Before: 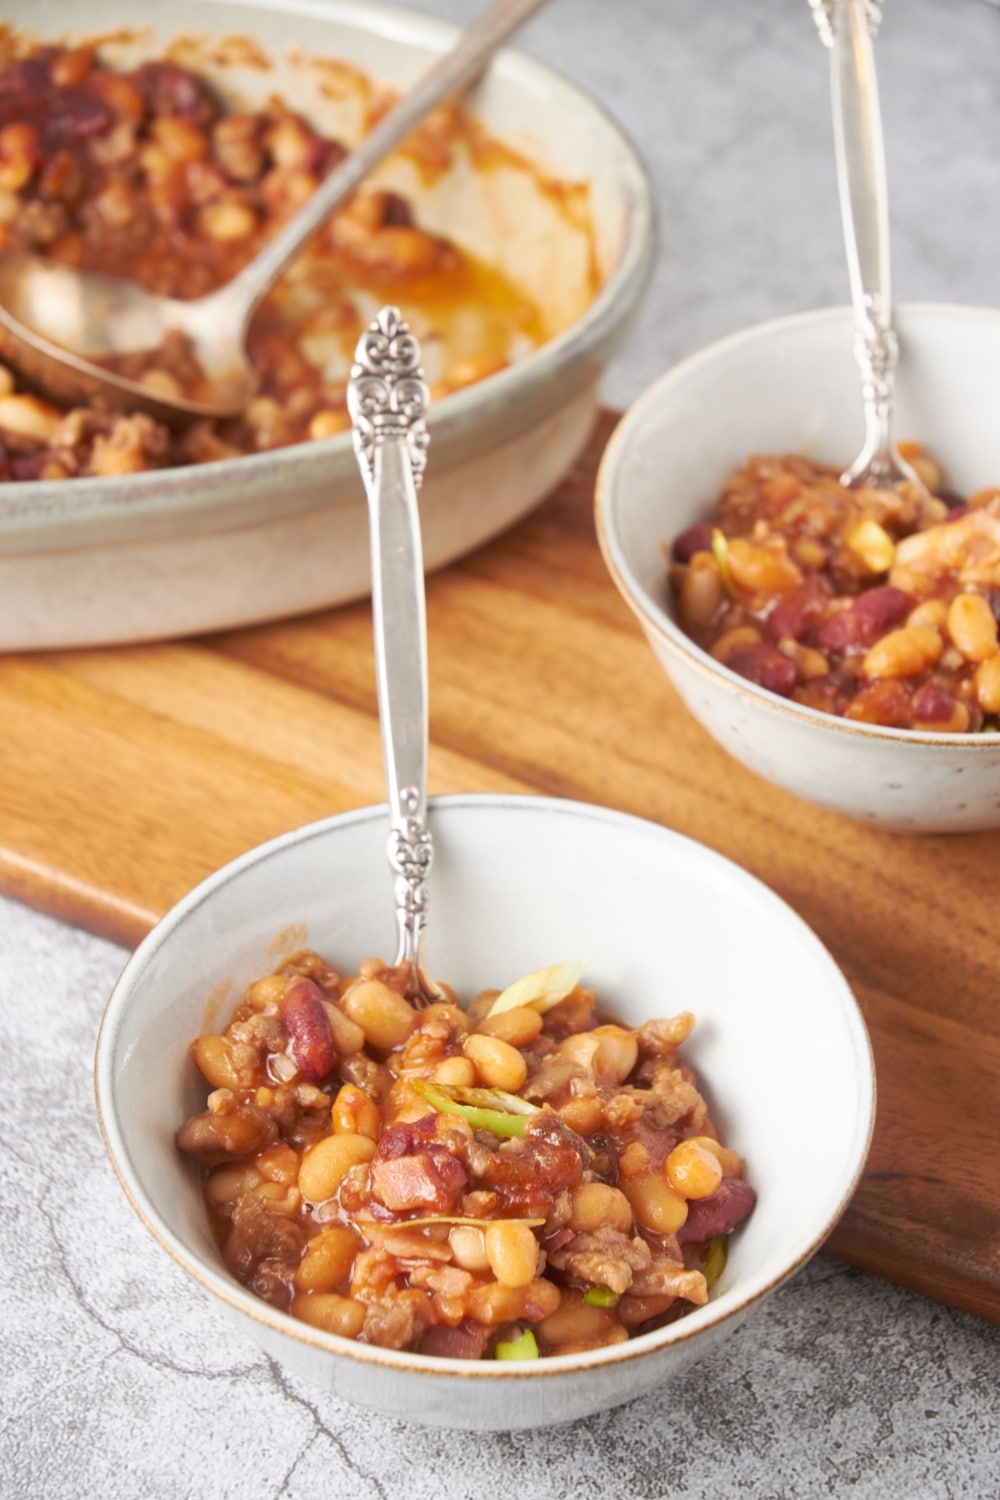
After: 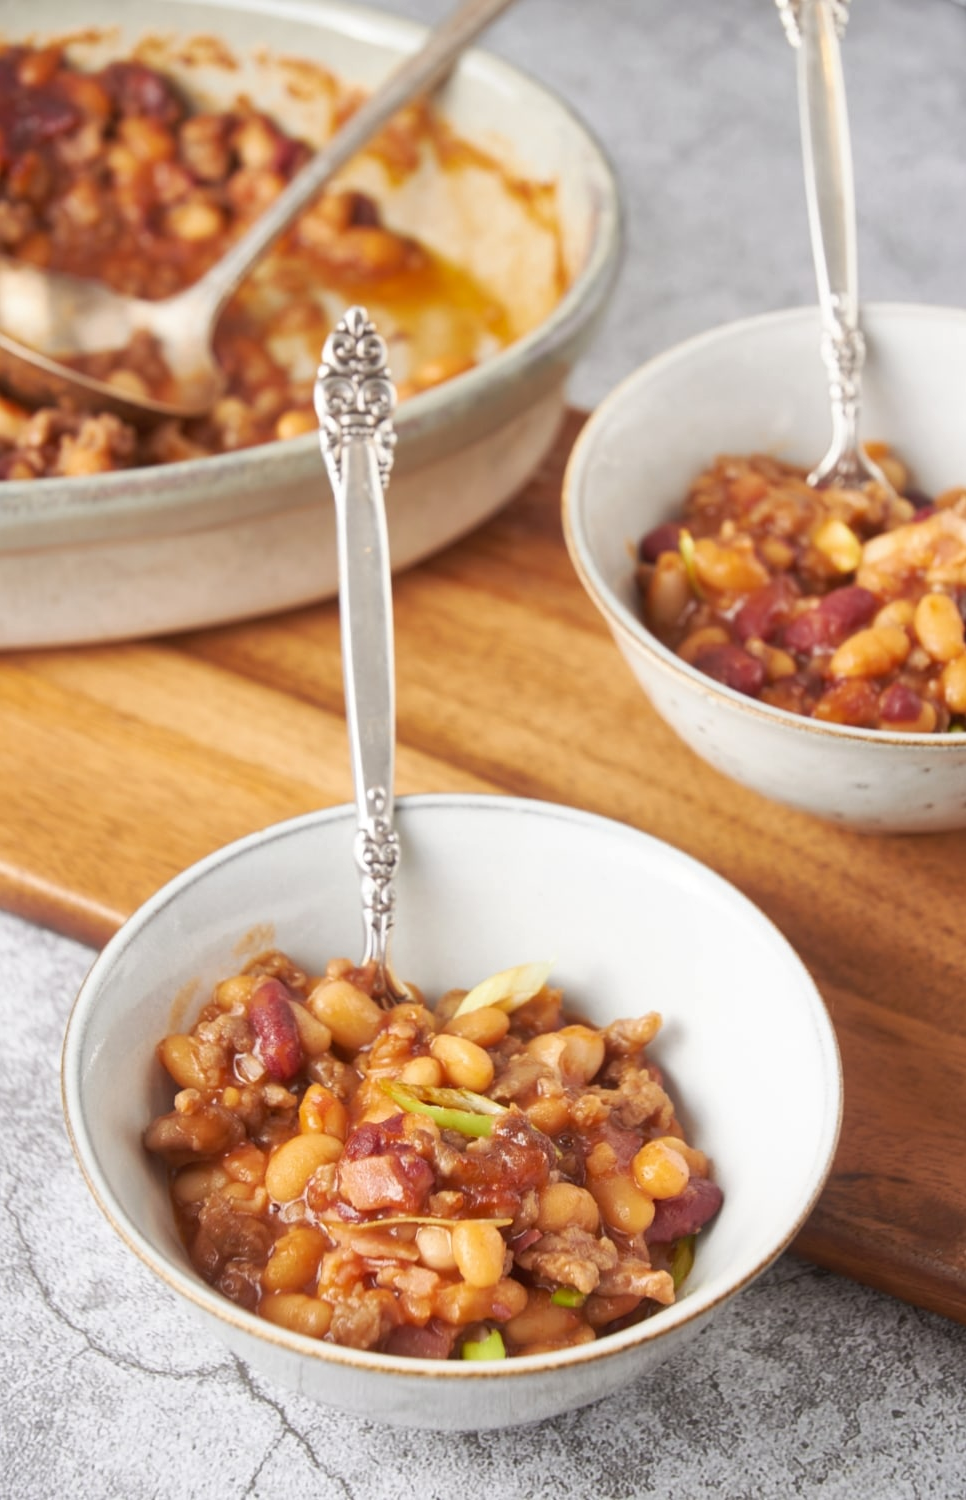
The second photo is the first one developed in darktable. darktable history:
crop and rotate: left 3.318%
shadows and highlights: shadows 36.36, highlights -26.99, soften with gaussian
